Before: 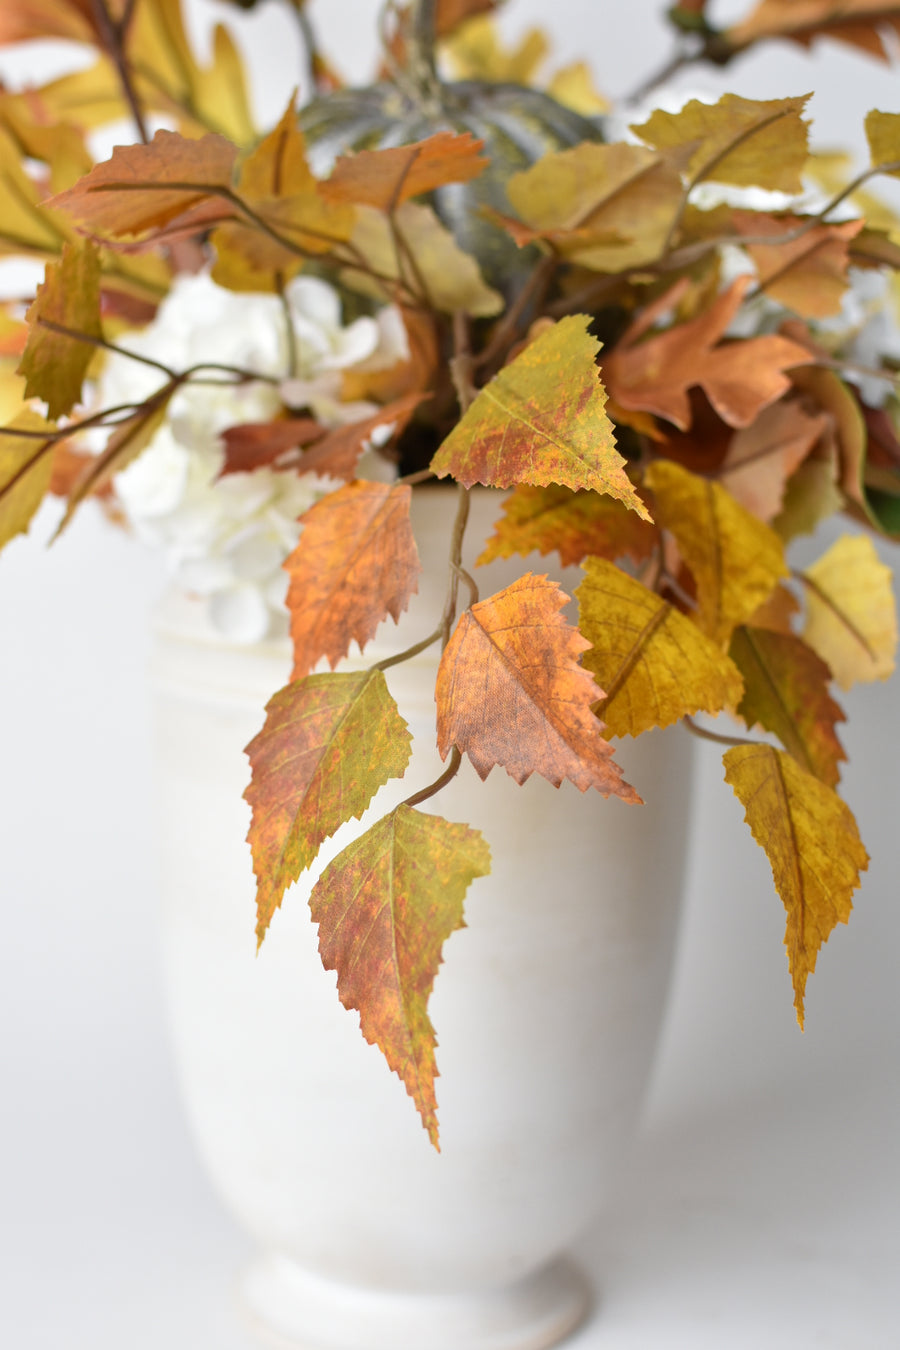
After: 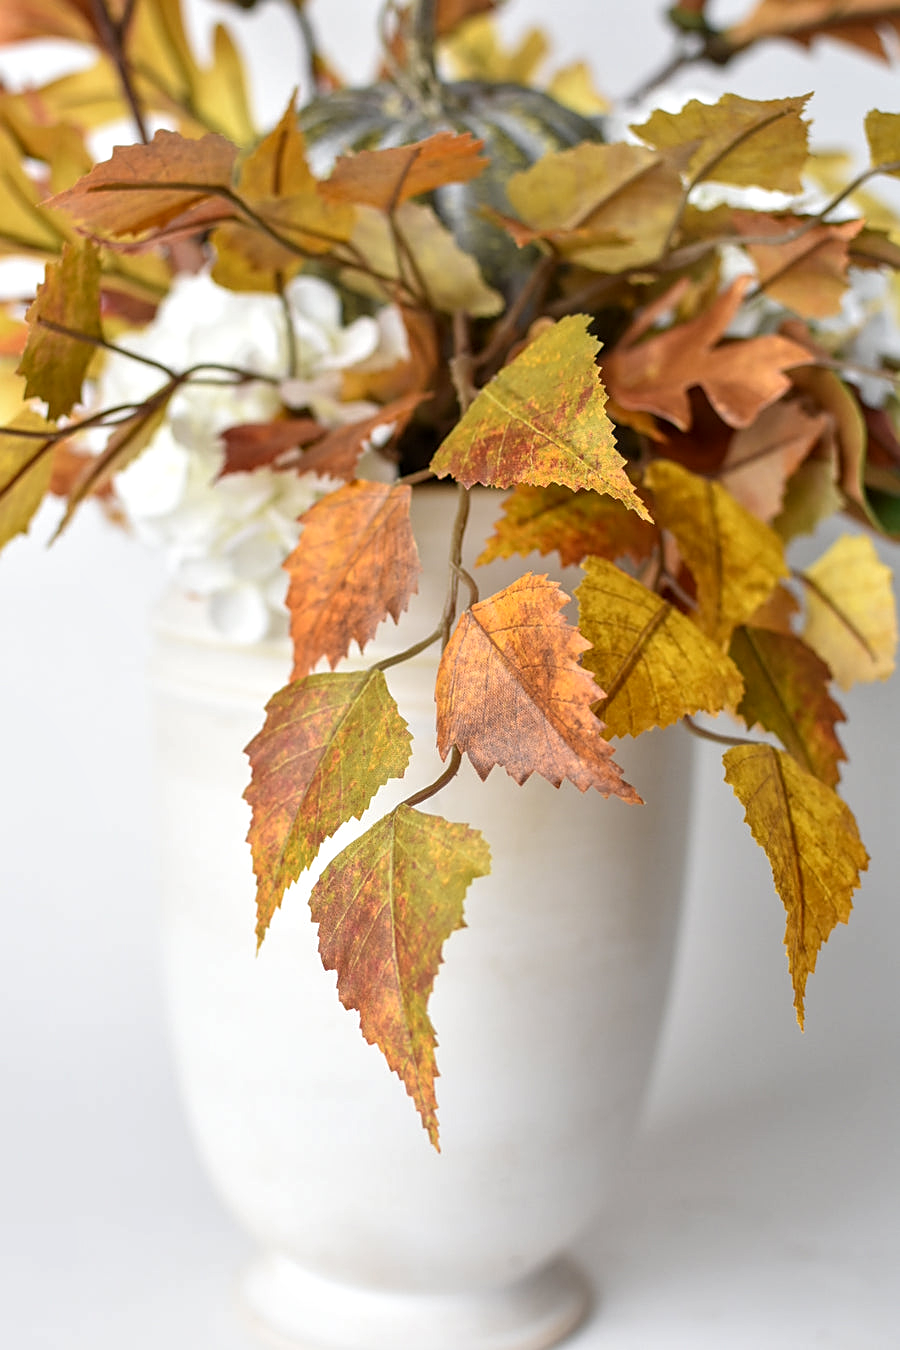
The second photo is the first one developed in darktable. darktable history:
levels: levels [0, 0.492, 0.984]
local contrast: on, module defaults
sharpen: on, module defaults
